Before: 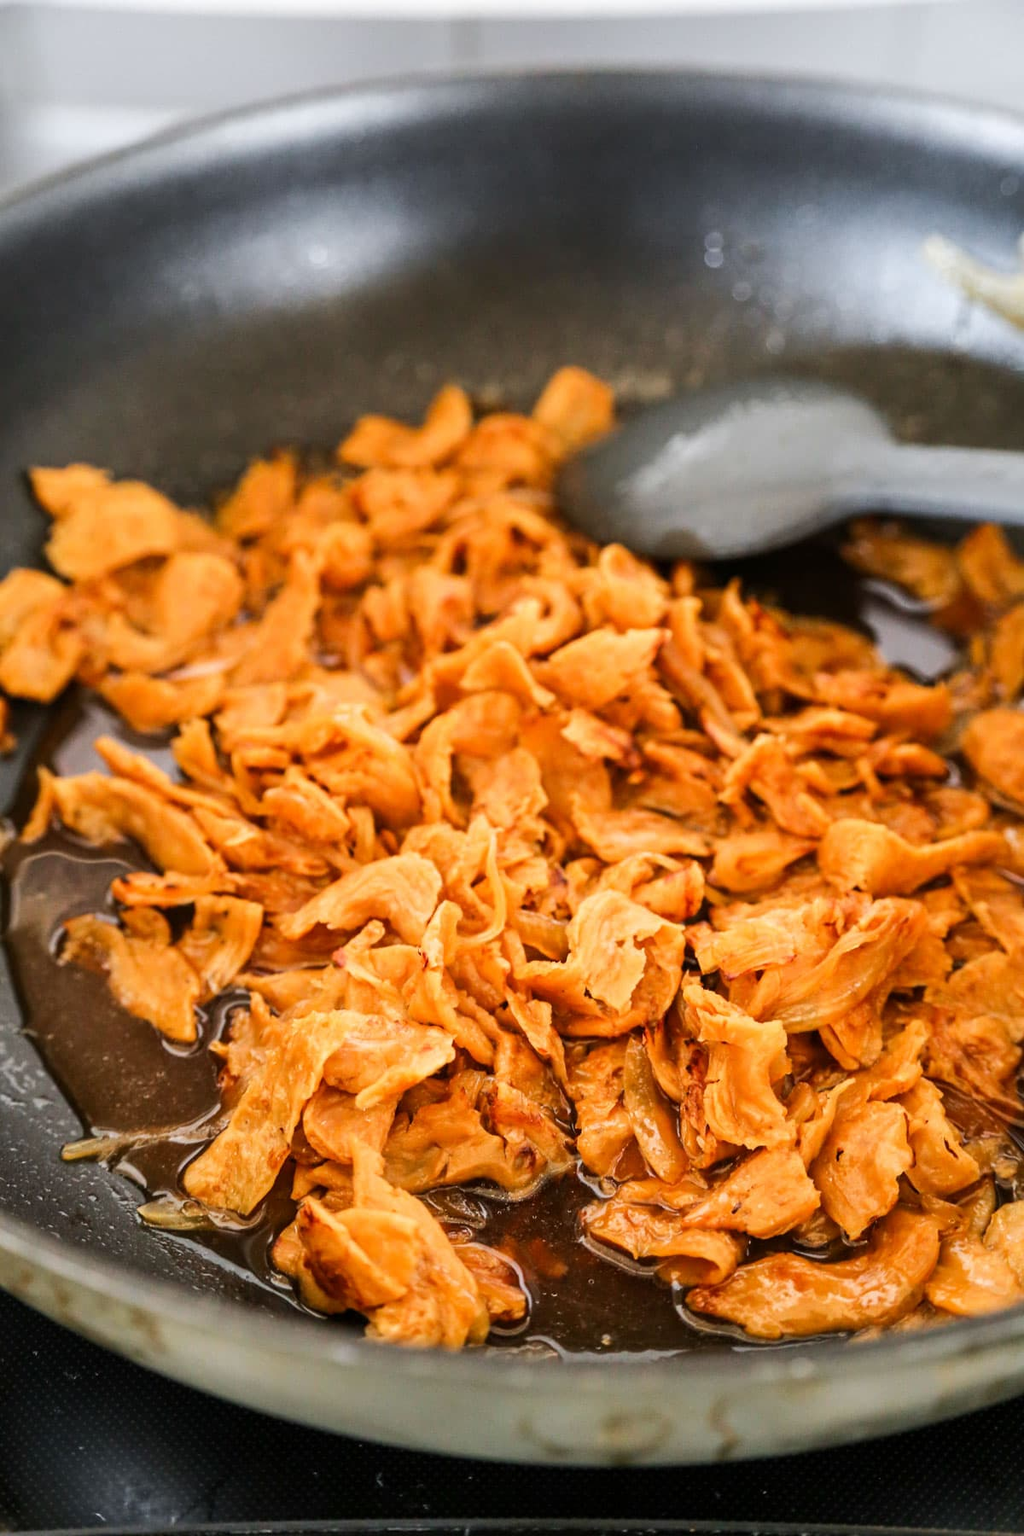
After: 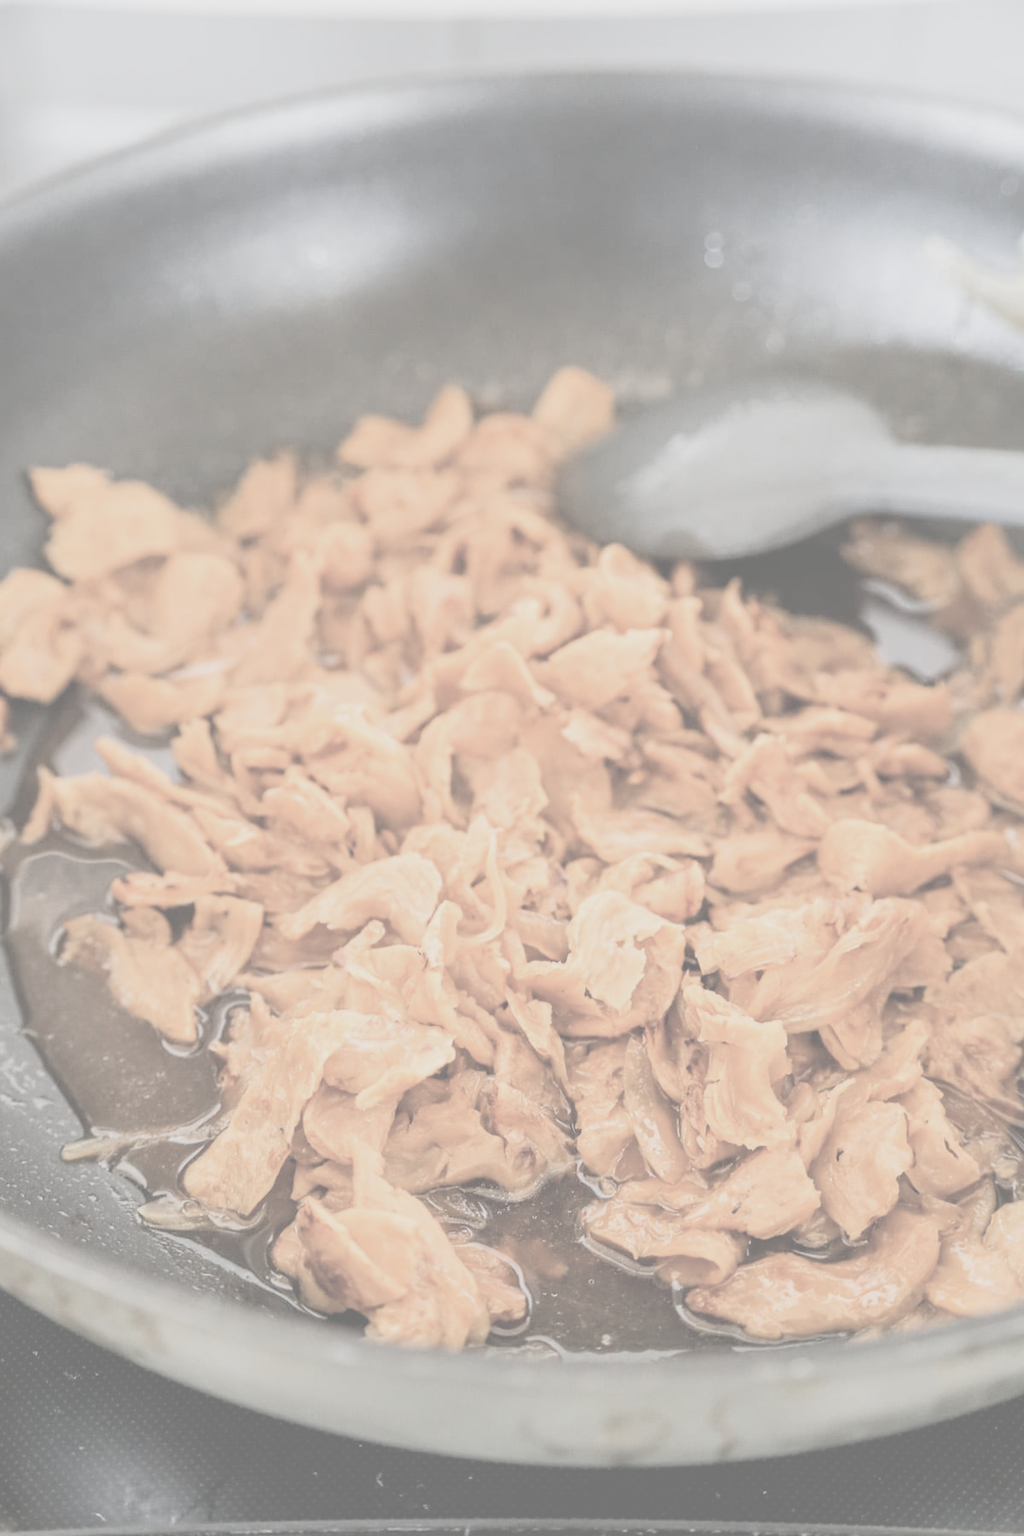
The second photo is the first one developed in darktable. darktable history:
exposure: black level correction 0.001, exposure 0.015 EV, compensate highlight preservation false
contrast brightness saturation: contrast -0.339, brightness 0.737, saturation -0.777
